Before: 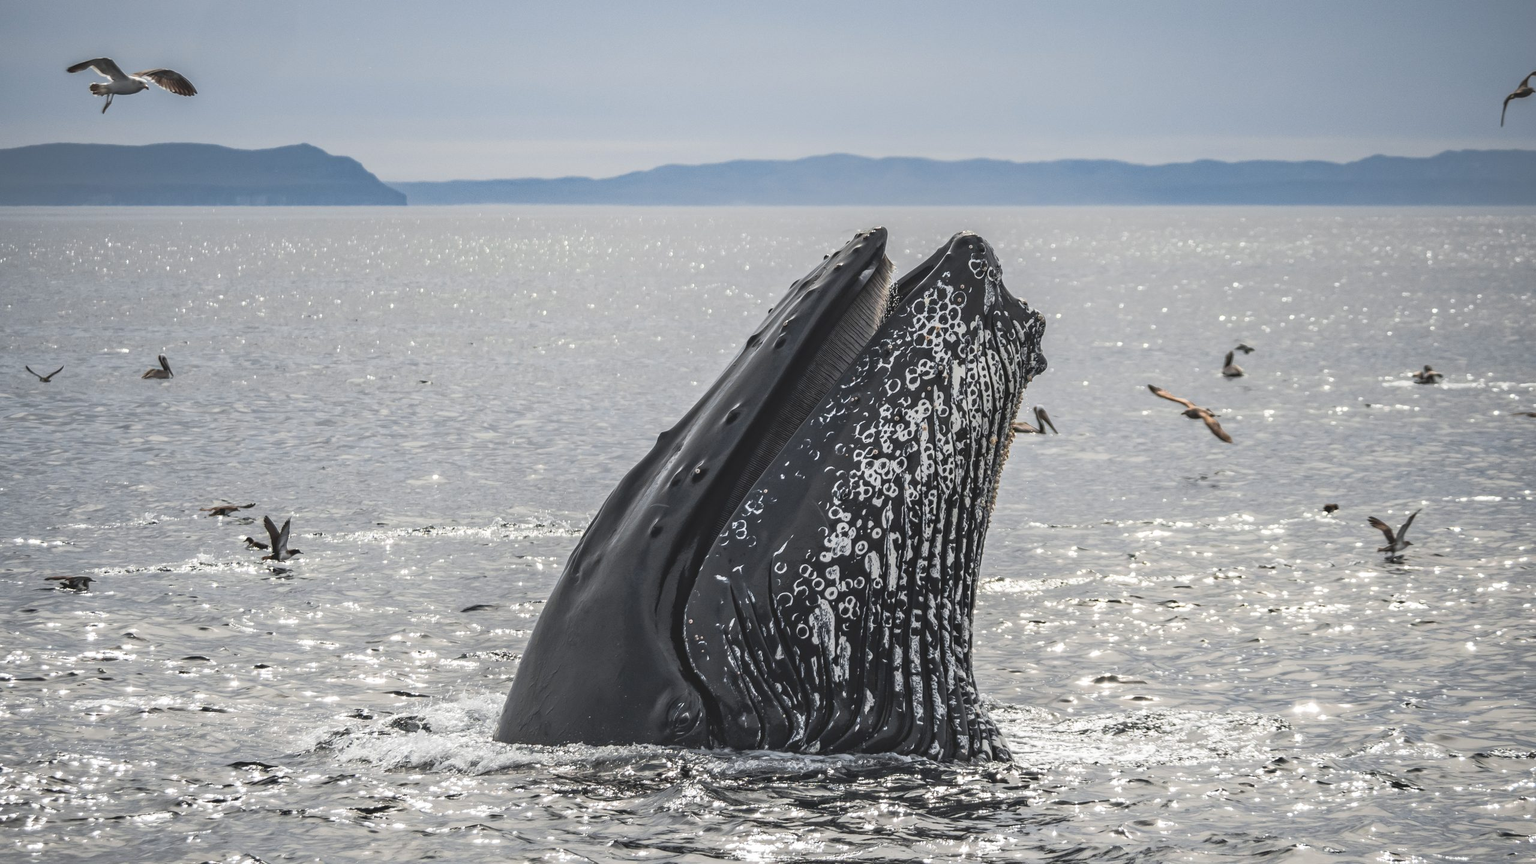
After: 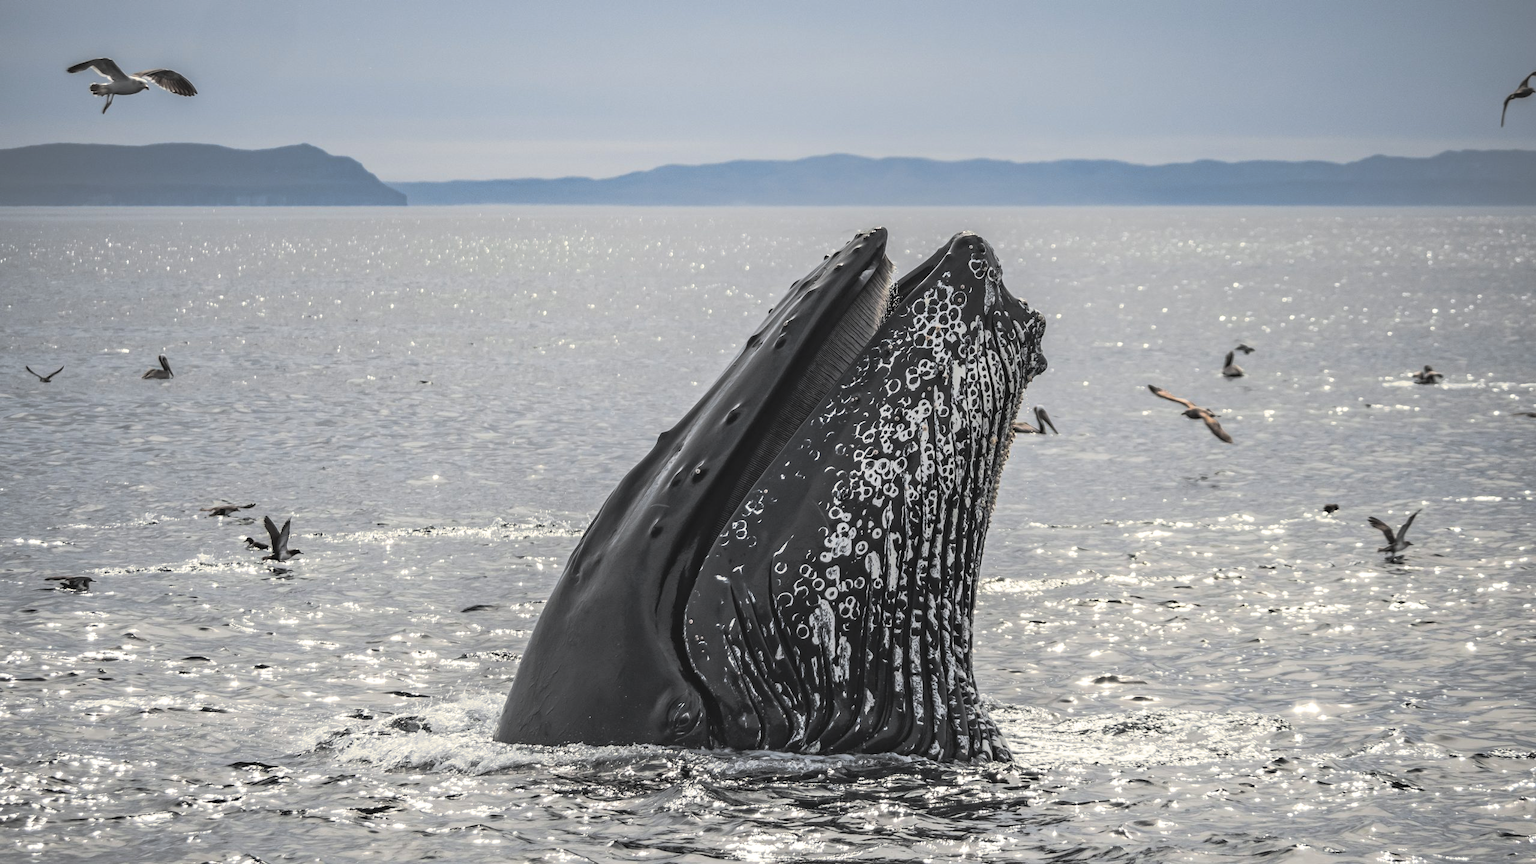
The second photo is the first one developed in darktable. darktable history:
exposure: black level correction 0.005, exposure 0.014 EV, compensate highlight preservation false
split-toning: shadows › hue 43.2°, shadows › saturation 0, highlights › hue 50.4°, highlights › saturation 1
